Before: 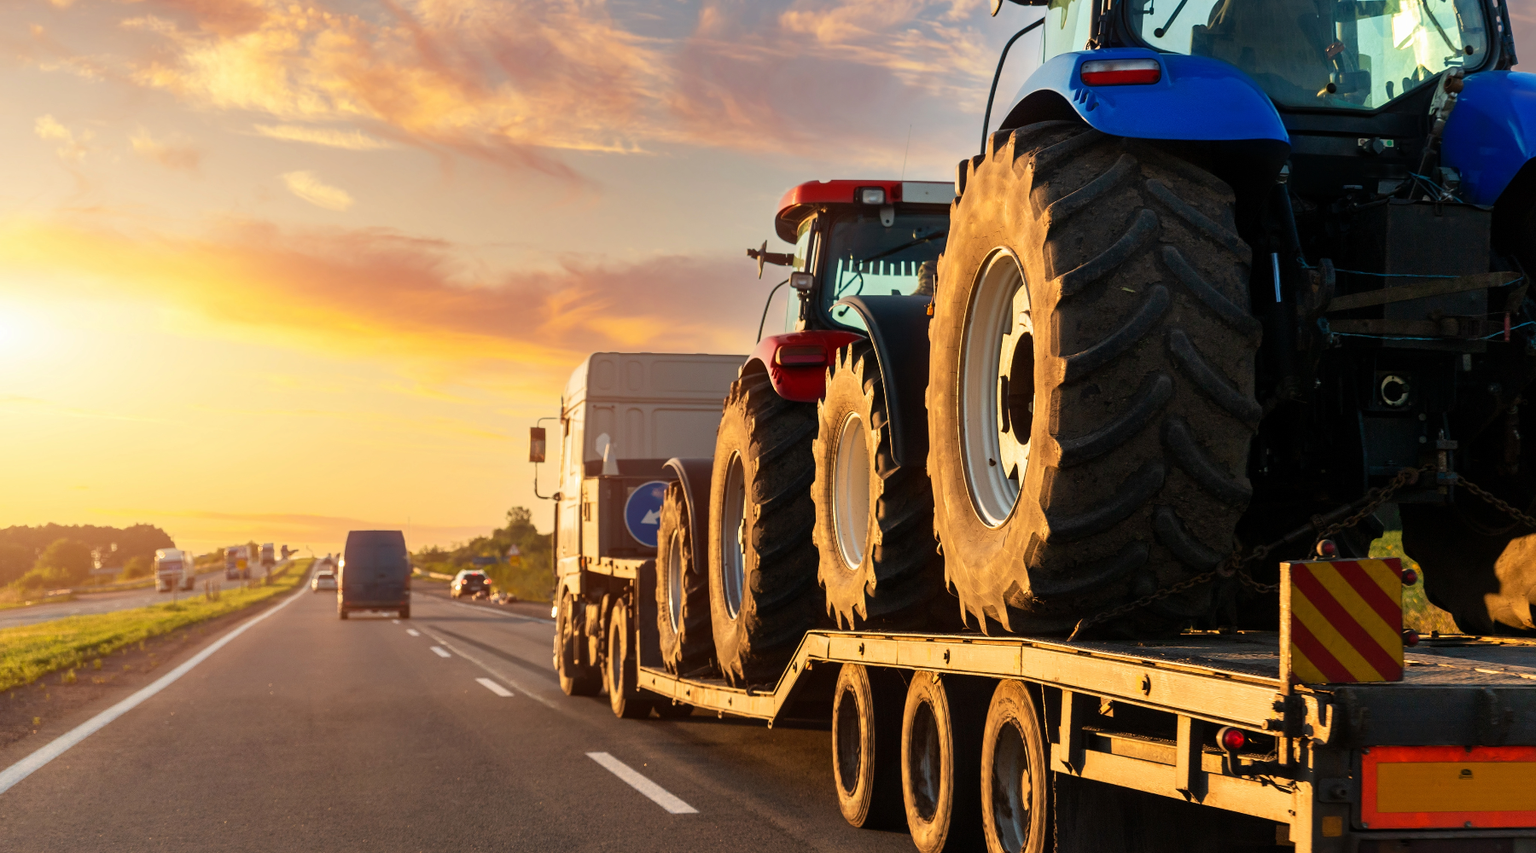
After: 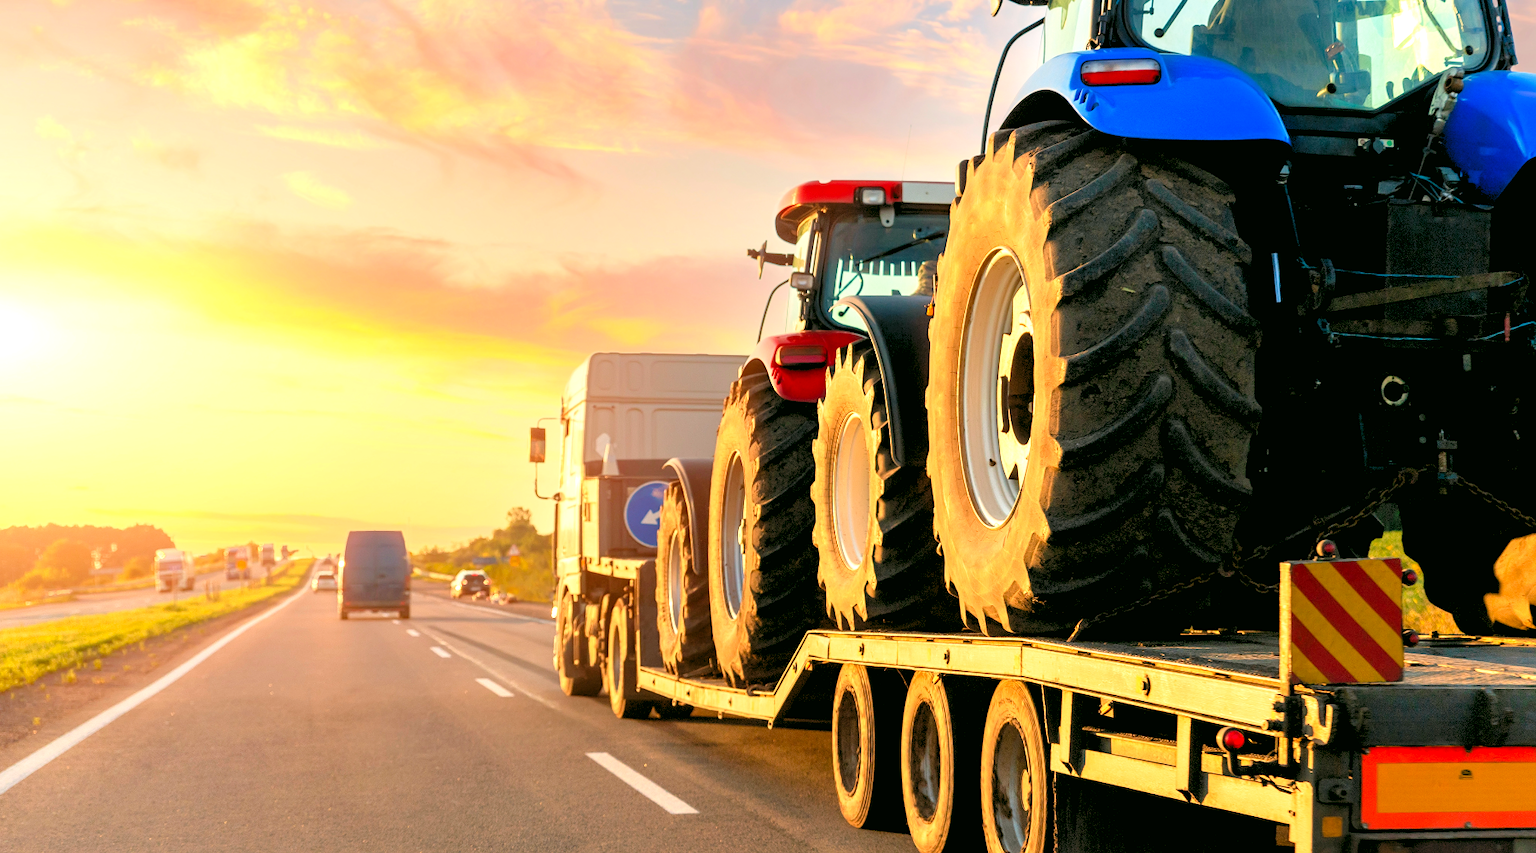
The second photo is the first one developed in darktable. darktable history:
color correction: highlights a* 4.02, highlights b* 4.98, shadows a* -7.55, shadows b* 4.98
levels: levels [0.072, 0.414, 0.976]
exposure: black level correction 0, exposure 0.5 EV, compensate exposure bias true, compensate highlight preservation false
